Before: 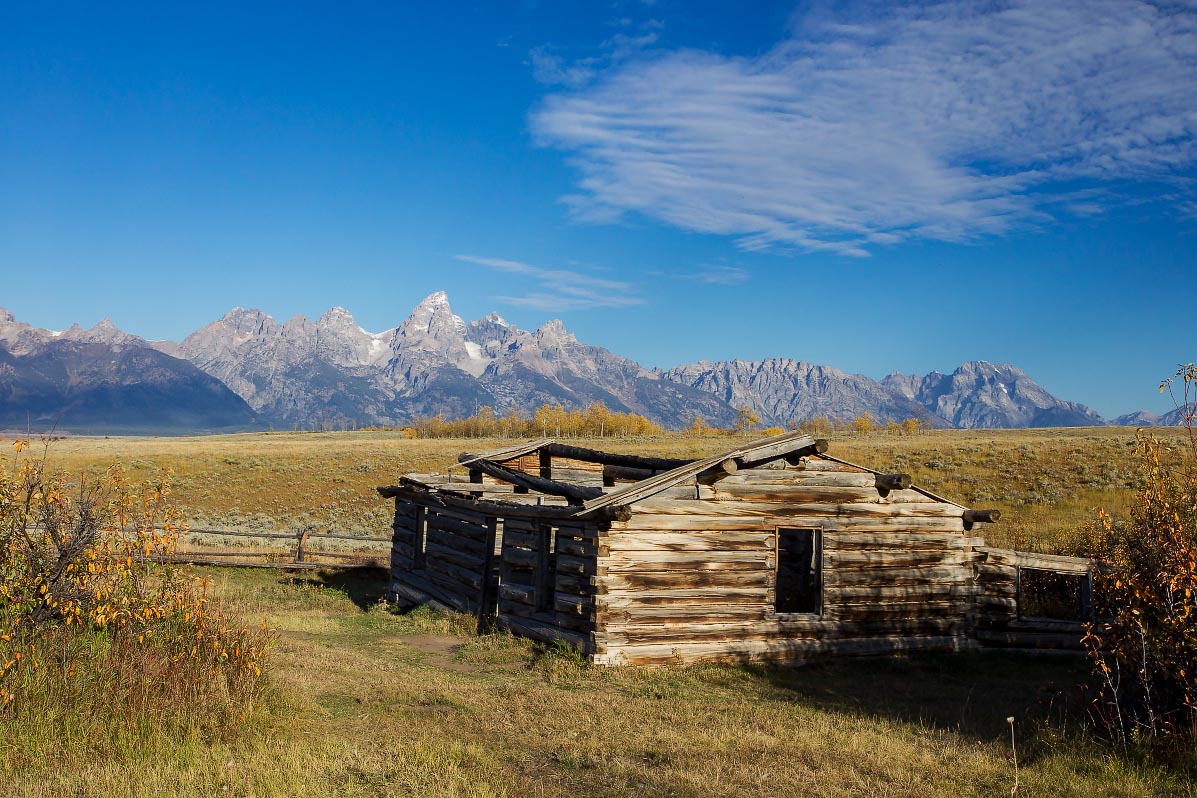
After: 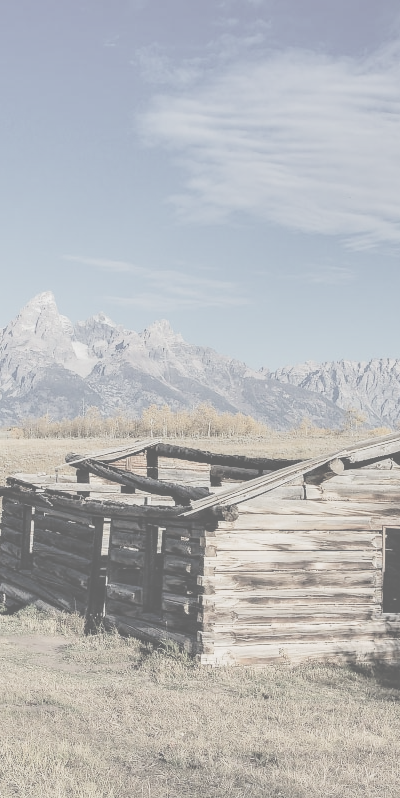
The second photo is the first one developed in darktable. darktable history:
local contrast: detail 144%
contrast brightness saturation: contrast -0.31, brightness 0.745, saturation -0.767
filmic rgb: black relative exposure -7.96 EV, white relative exposure 3.92 EV, hardness 4.23
crop: left 32.908%, right 33.625%
